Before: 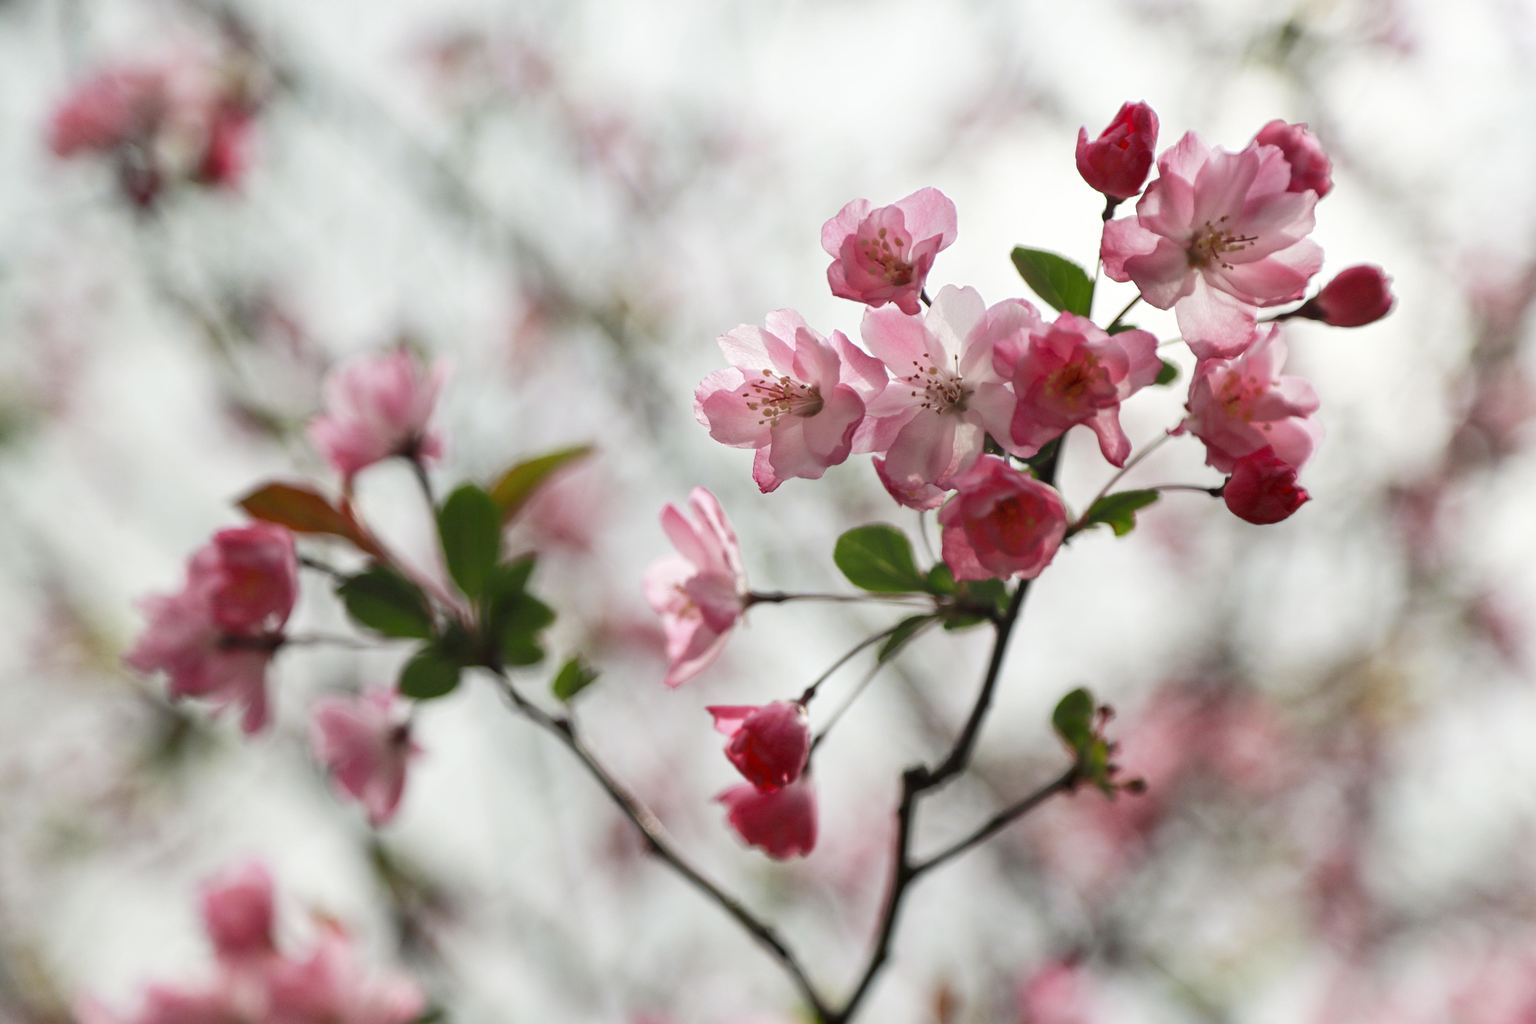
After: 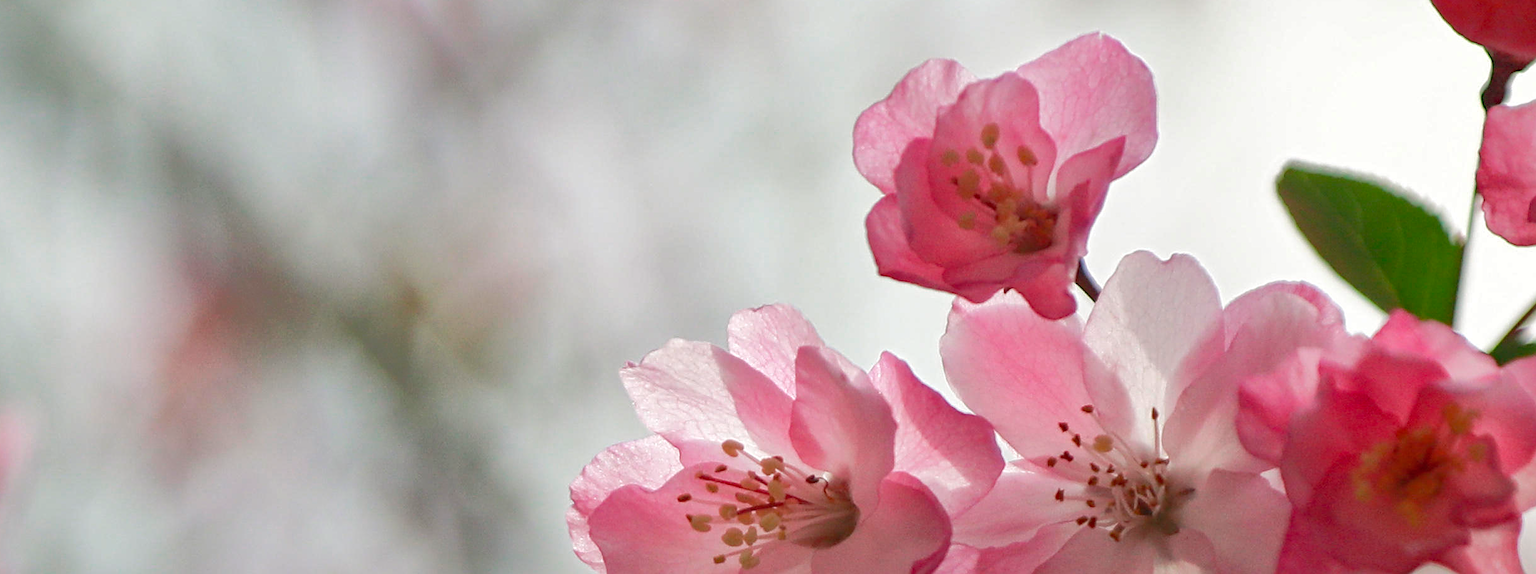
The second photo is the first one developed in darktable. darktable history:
crop: left 28.64%, top 16.832%, right 26.637%, bottom 58.055%
sharpen: on, module defaults
shadows and highlights: on, module defaults
haze removal: compatibility mode true, adaptive false
